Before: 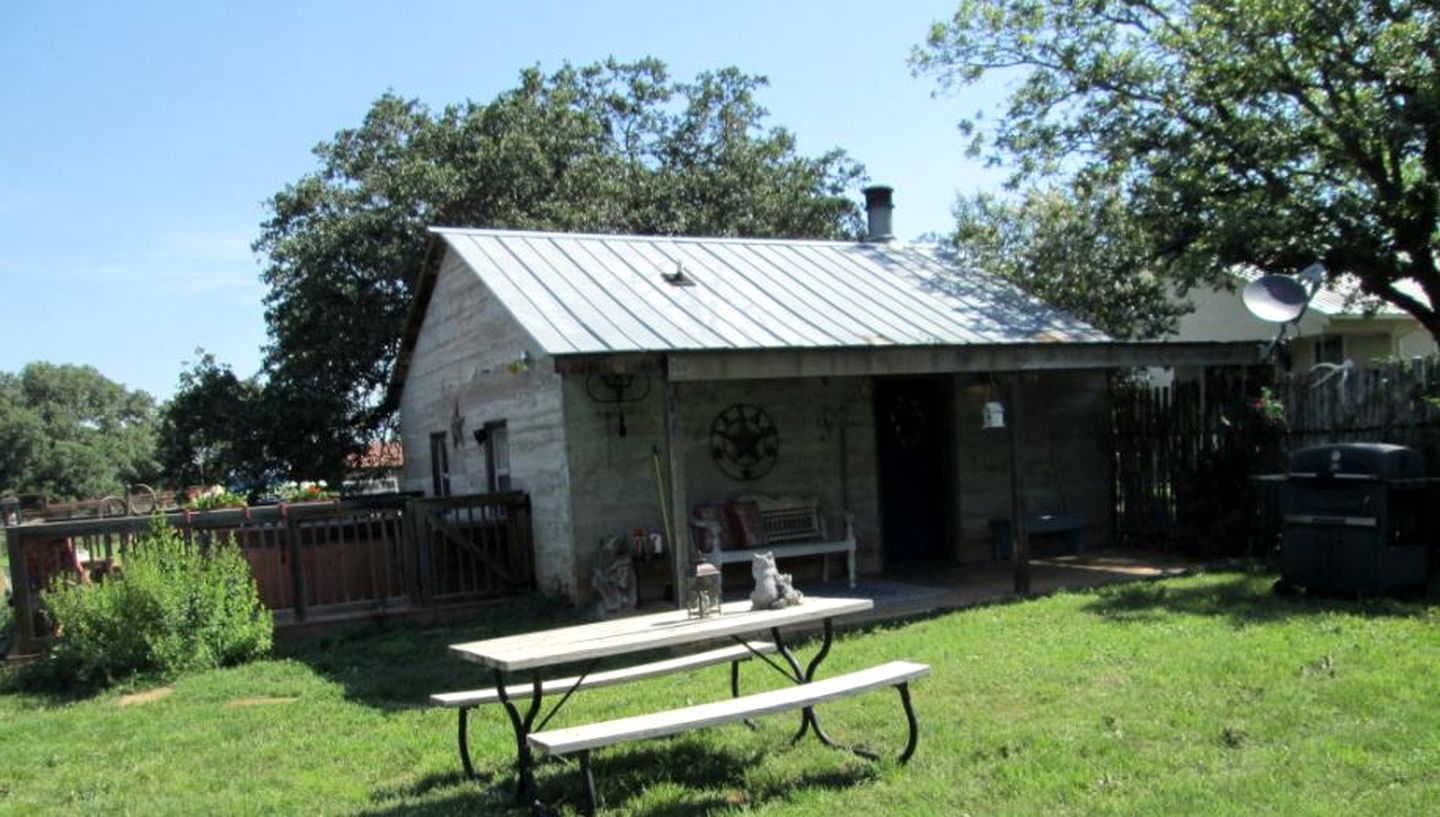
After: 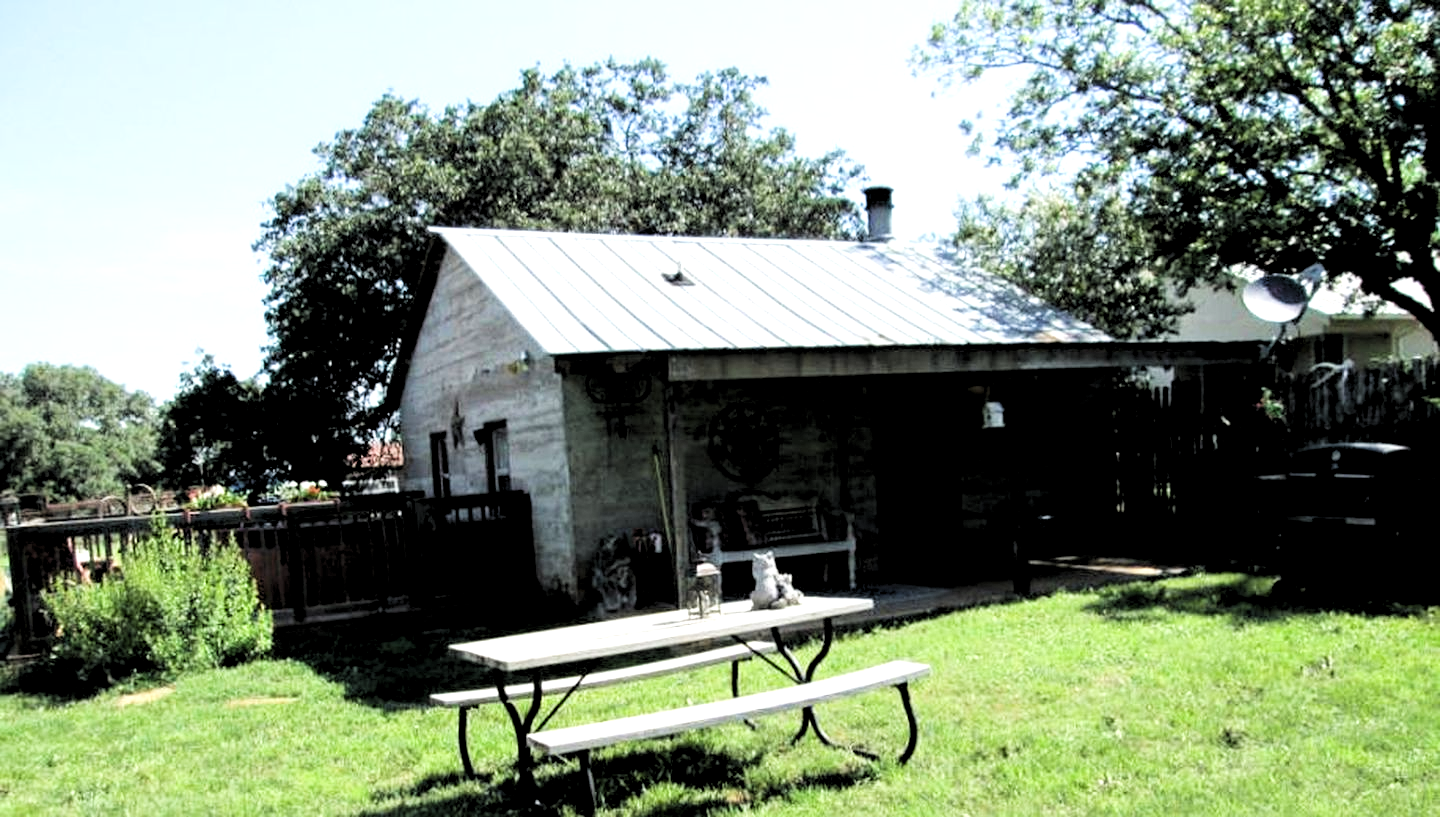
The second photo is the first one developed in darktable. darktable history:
sharpen: amount 0.212
exposure: black level correction 0, exposure 0.699 EV, compensate highlight preservation false
levels: levels [0.062, 0.494, 0.925]
filmic rgb: black relative exposure -5.05 EV, white relative exposure 3.5 EV, hardness 3.18, contrast 1.198, highlights saturation mix -48.56%, iterations of high-quality reconstruction 0
